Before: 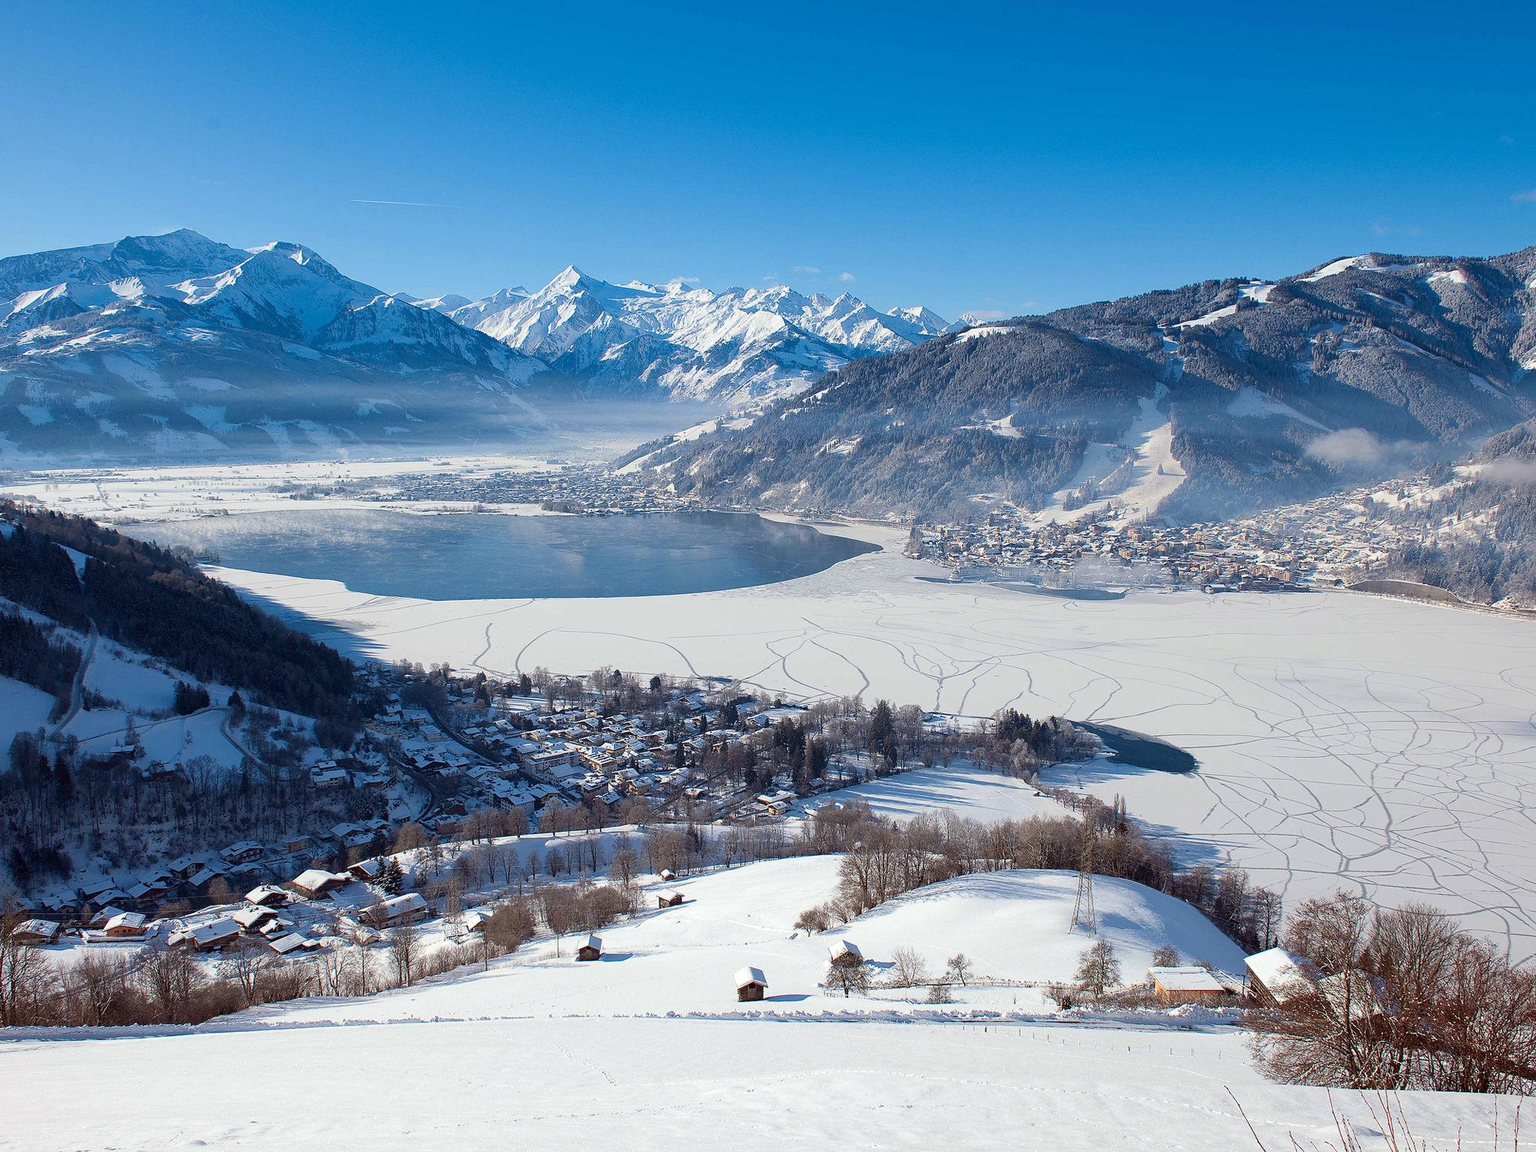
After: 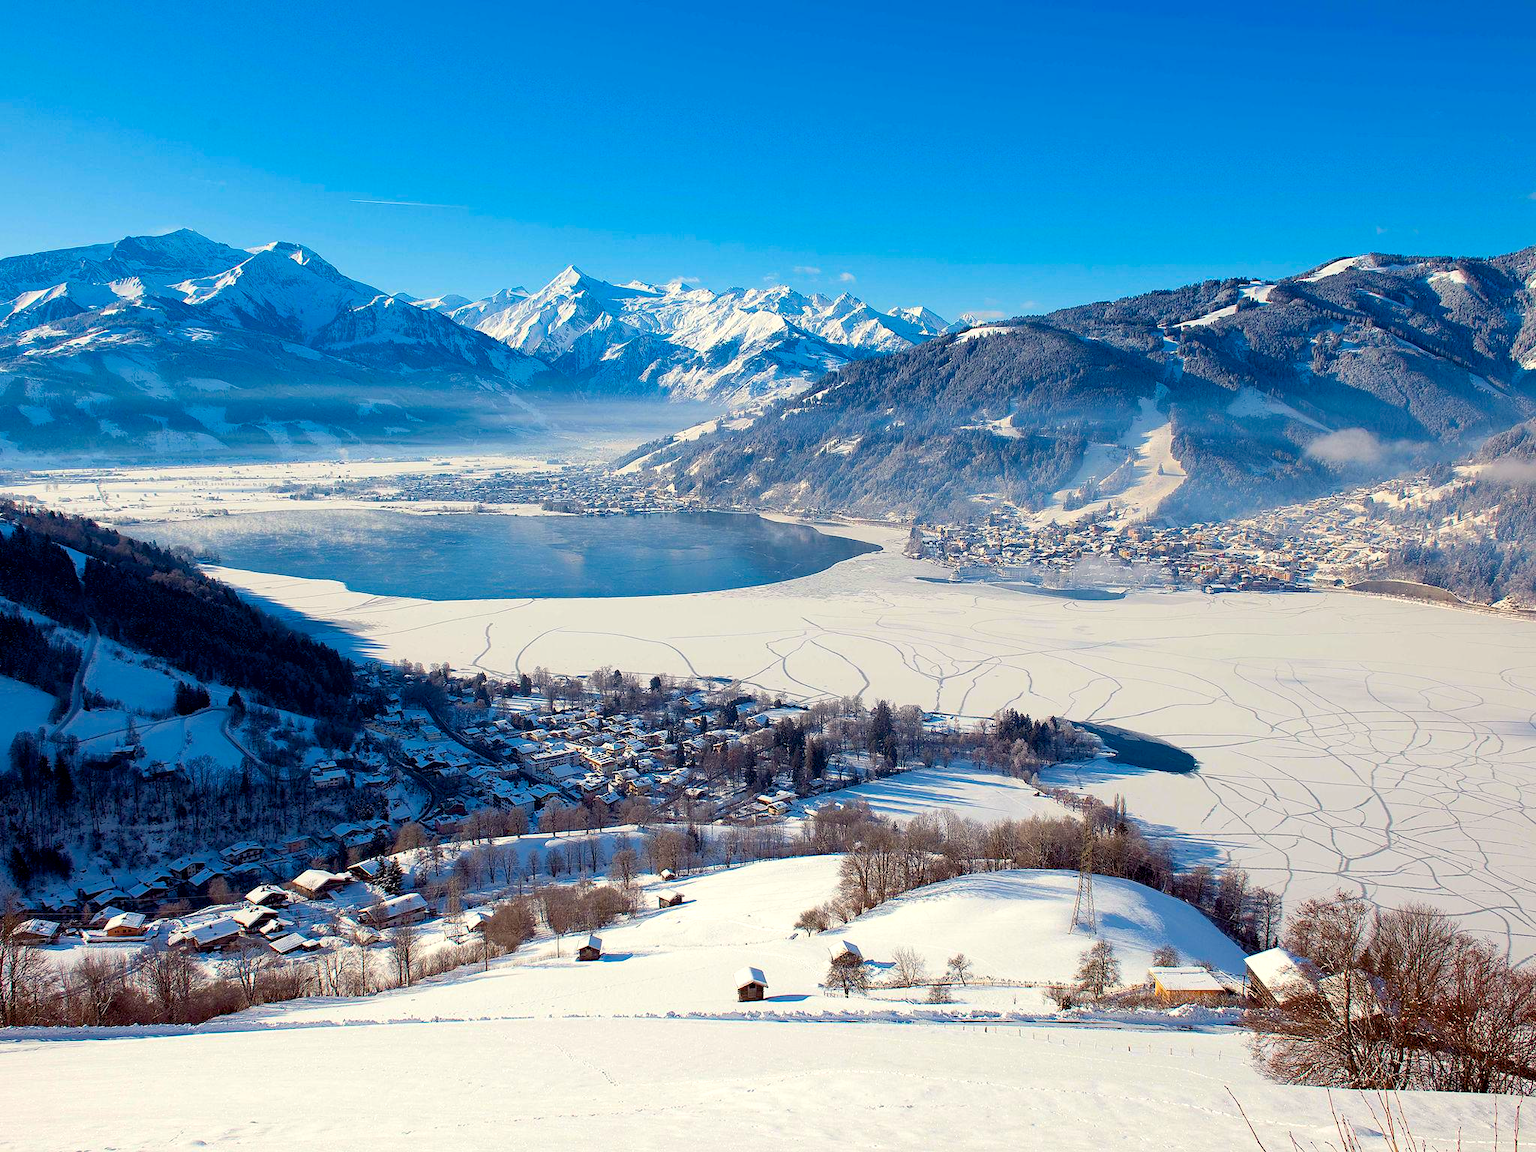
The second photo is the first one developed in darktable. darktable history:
exposure: black level correction 0.007, exposure 0.156 EV, compensate highlight preservation false
color balance rgb: highlights gain › chroma 3.017%, highlights gain › hue 78.25°, linear chroma grading › global chroma 14.725%, perceptual saturation grading › global saturation 19.807%, global vibrance 20%
contrast brightness saturation: saturation -0.045
